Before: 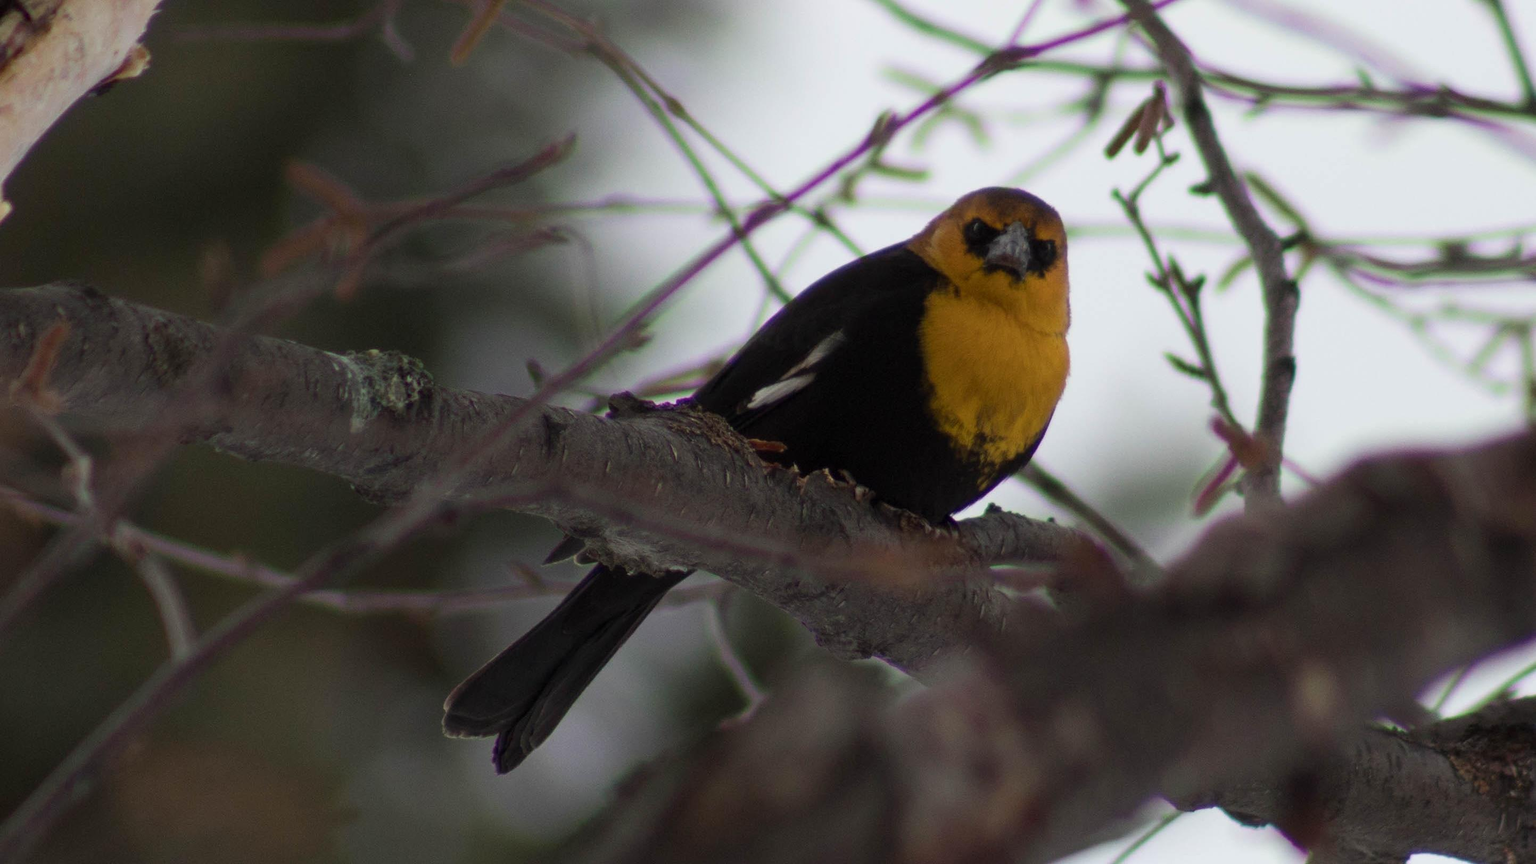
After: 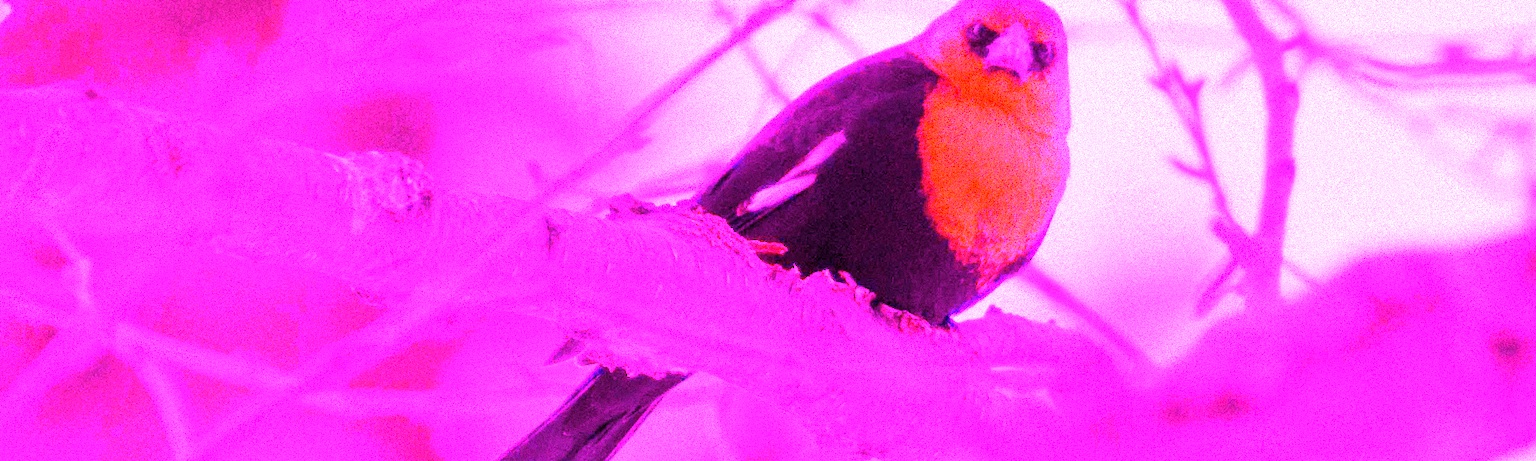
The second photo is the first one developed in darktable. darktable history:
crop and rotate: top 23.043%, bottom 23.437%
grain: mid-tones bias 0%
white balance: red 8, blue 8
